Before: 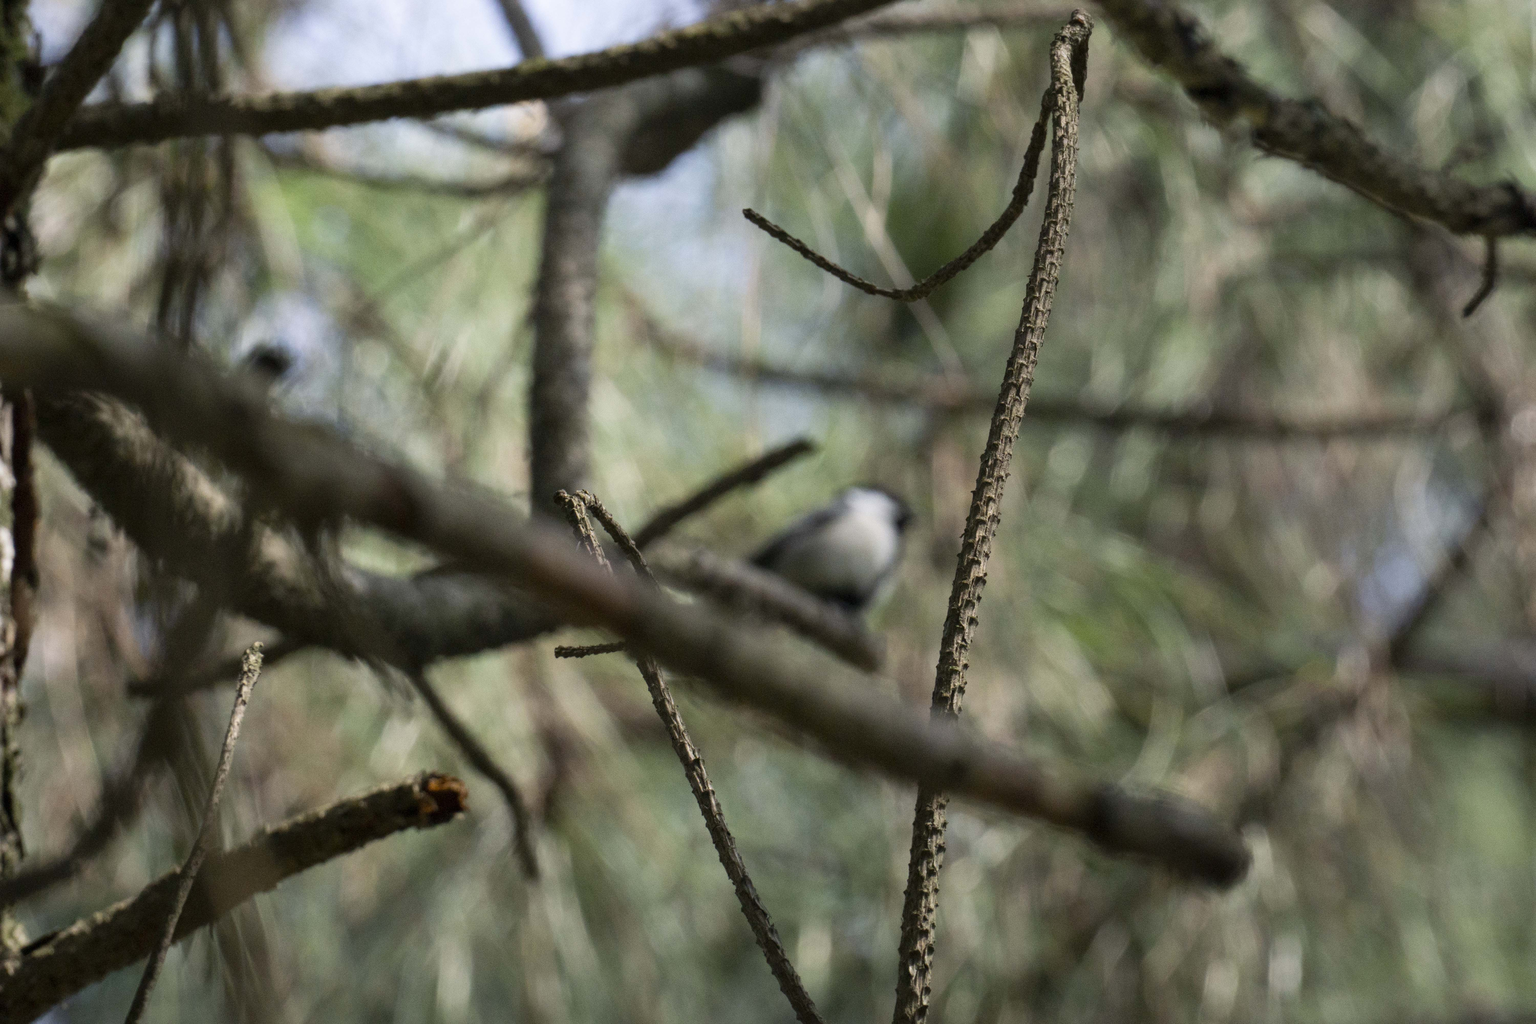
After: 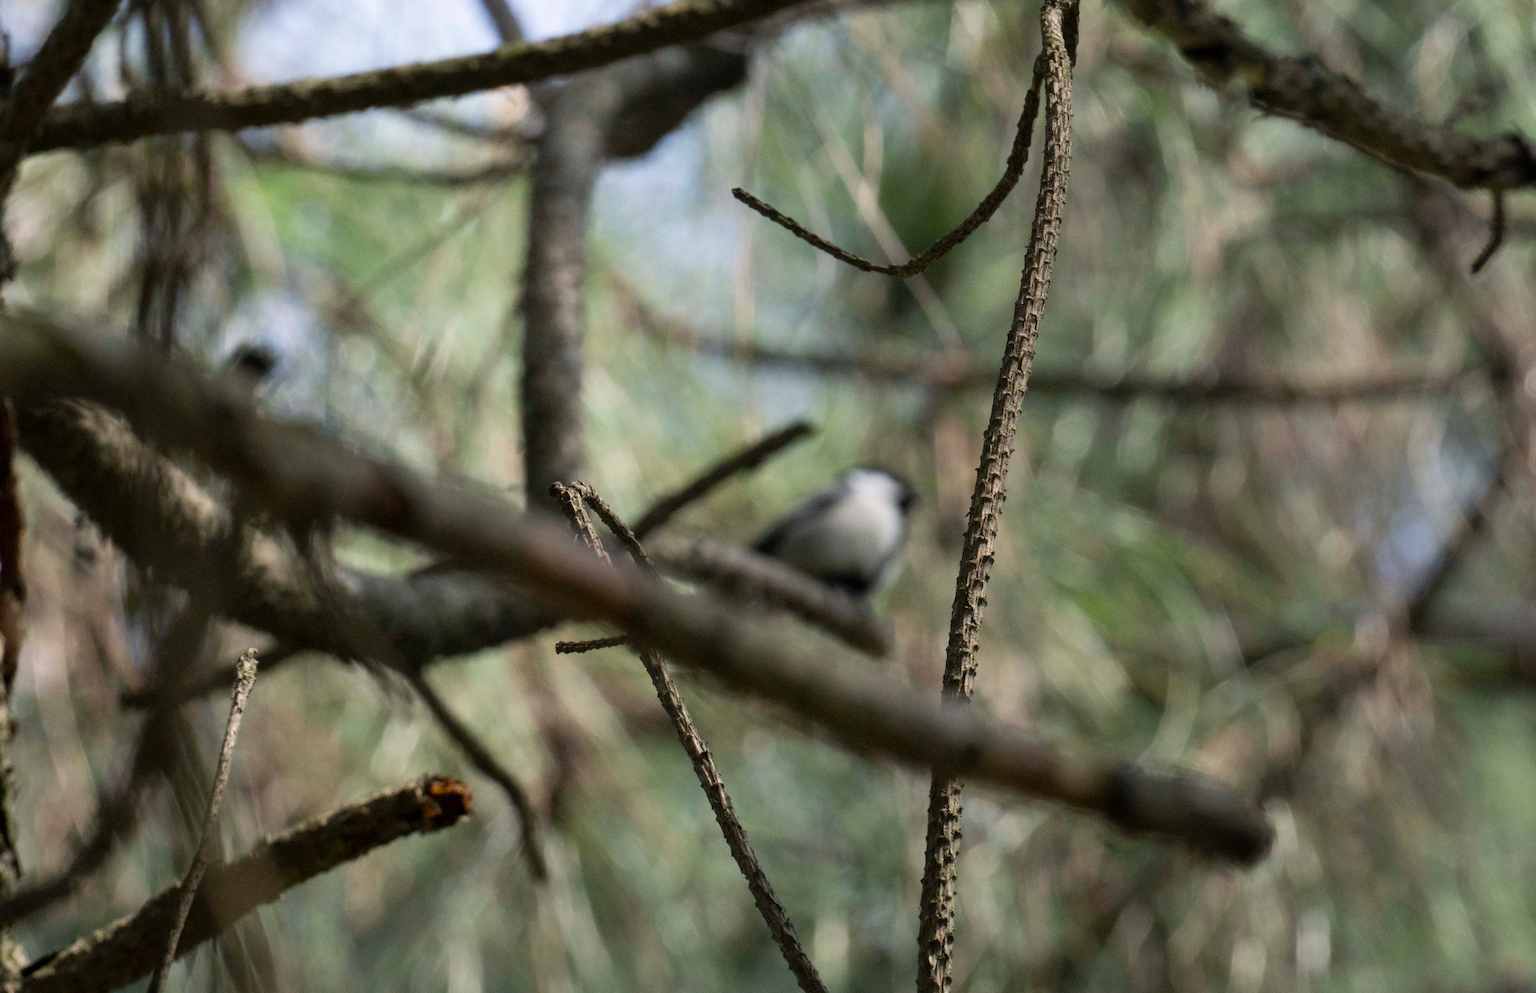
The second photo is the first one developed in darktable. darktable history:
rotate and perspective: rotation -2°, crop left 0.022, crop right 0.978, crop top 0.049, crop bottom 0.951
color balance rgb: on, module defaults
